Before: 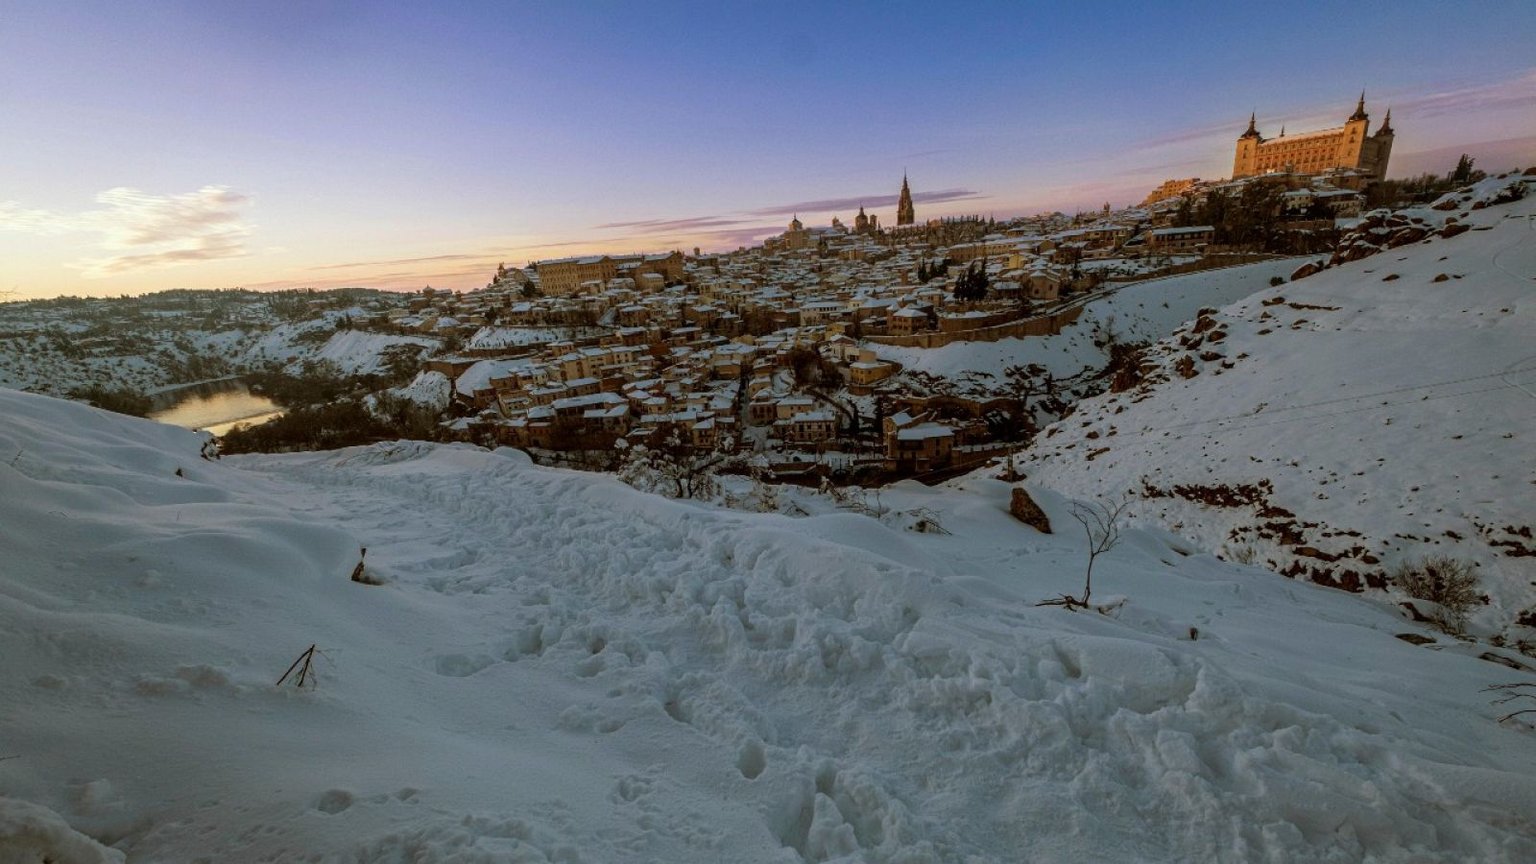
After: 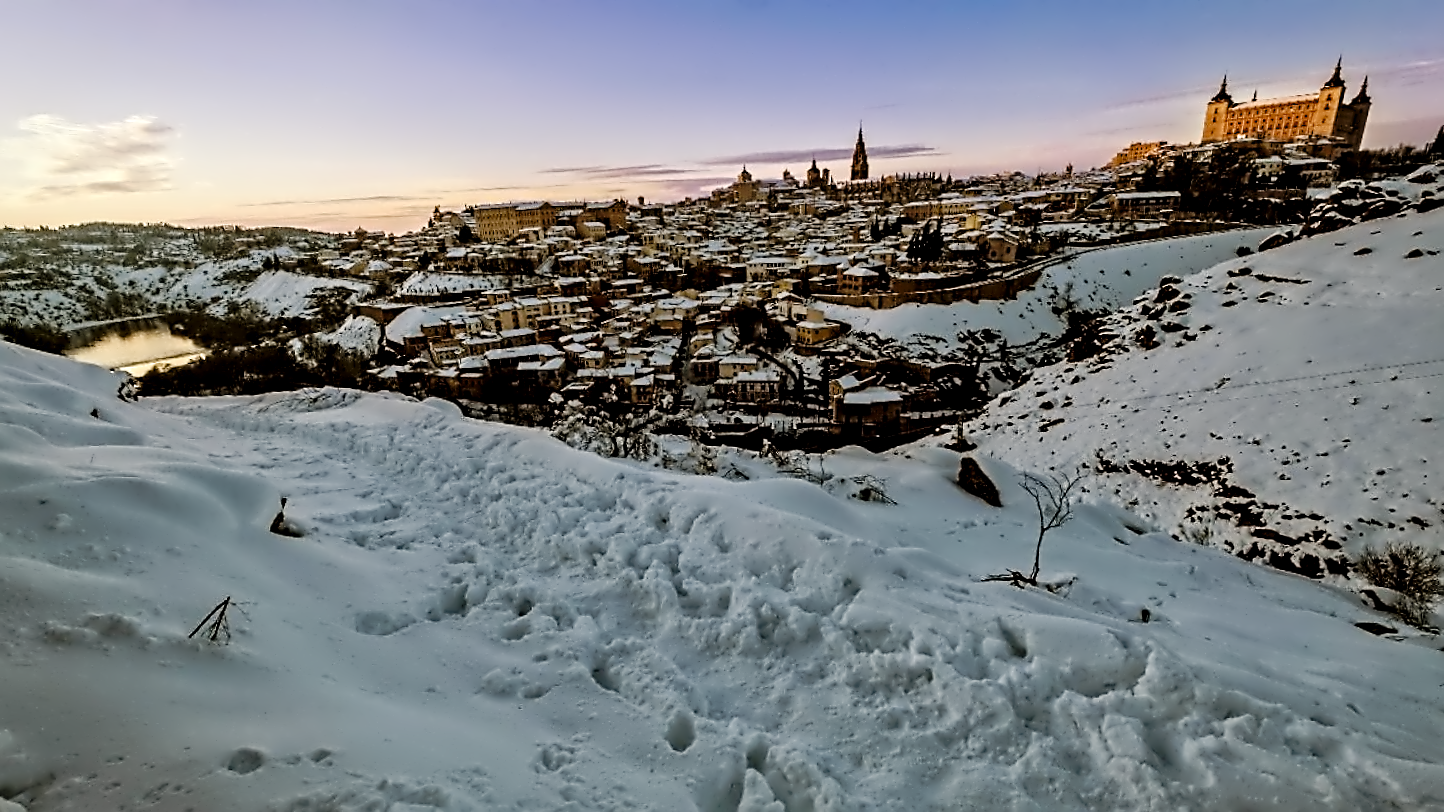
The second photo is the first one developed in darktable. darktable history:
color correction: highlights a* 0.588, highlights b* 2.79, saturation 1.06
sharpen: on, module defaults
tone curve: curves: ch0 [(0, 0) (0.003, 0.005) (0.011, 0.011) (0.025, 0.022) (0.044, 0.038) (0.069, 0.062) (0.1, 0.091) (0.136, 0.128) (0.177, 0.183) (0.224, 0.246) (0.277, 0.325) (0.335, 0.403) (0.399, 0.473) (0.468, 0.557) (0.543, 0.638) (0.623, 0.709) (0.709, 0.782) (0.801, 0.847) (0.898, 0.923) (1, 1)], preserve colors none
crop and rotate: angle -1.88°, left 3.139%, top 4.098%, right 1.384%, bottom 0.429%
filmic rgb: black relative exposure -9.61 EV, white relative exposure 3.04 EV, hardness 6.16, color science v6 (2022)
contrast equalizer: y [[0.5, 0.542, 0.583, 0.625, 0.667, 0.708], [0.5 ×6], [0.5 ×6], [0, 0.033, 0.067, 0.1, 0.133, 0.167], [0, 0.05, 0.1, 0.15, 0.2, 0.25]]
local contrast: mode bilateral grid, contrast 21, coarseness 50, detail 150%, midtone range 0.2
